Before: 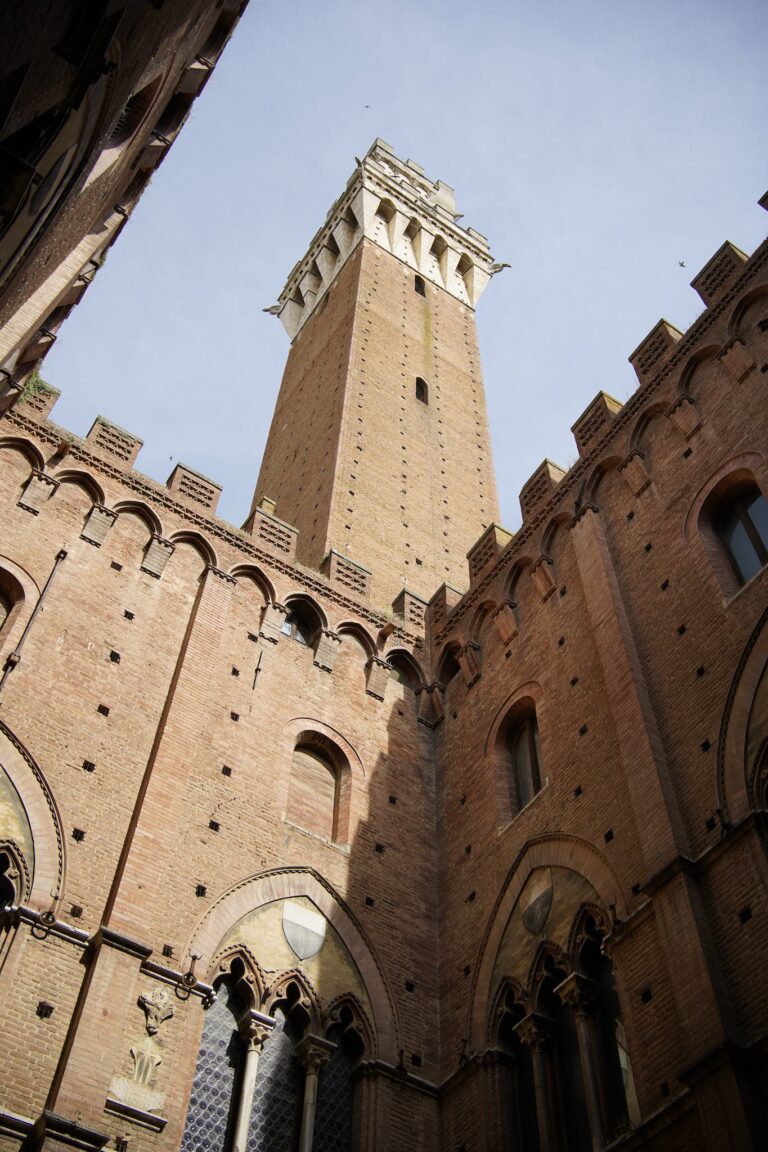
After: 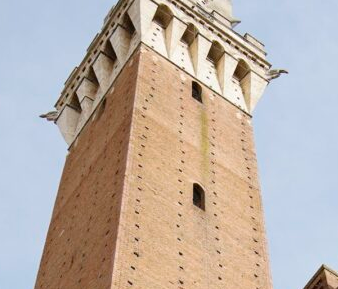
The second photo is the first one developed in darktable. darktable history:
crop: left 29.052%, top 16.871%, right 26.856%, bottom 58.018%
